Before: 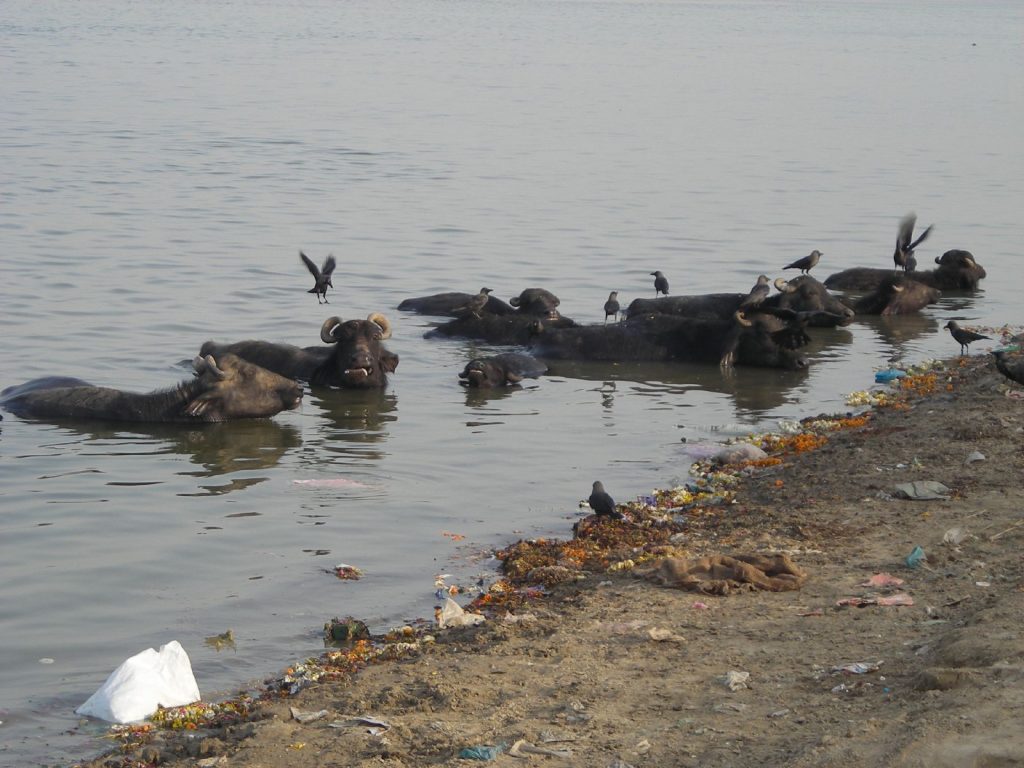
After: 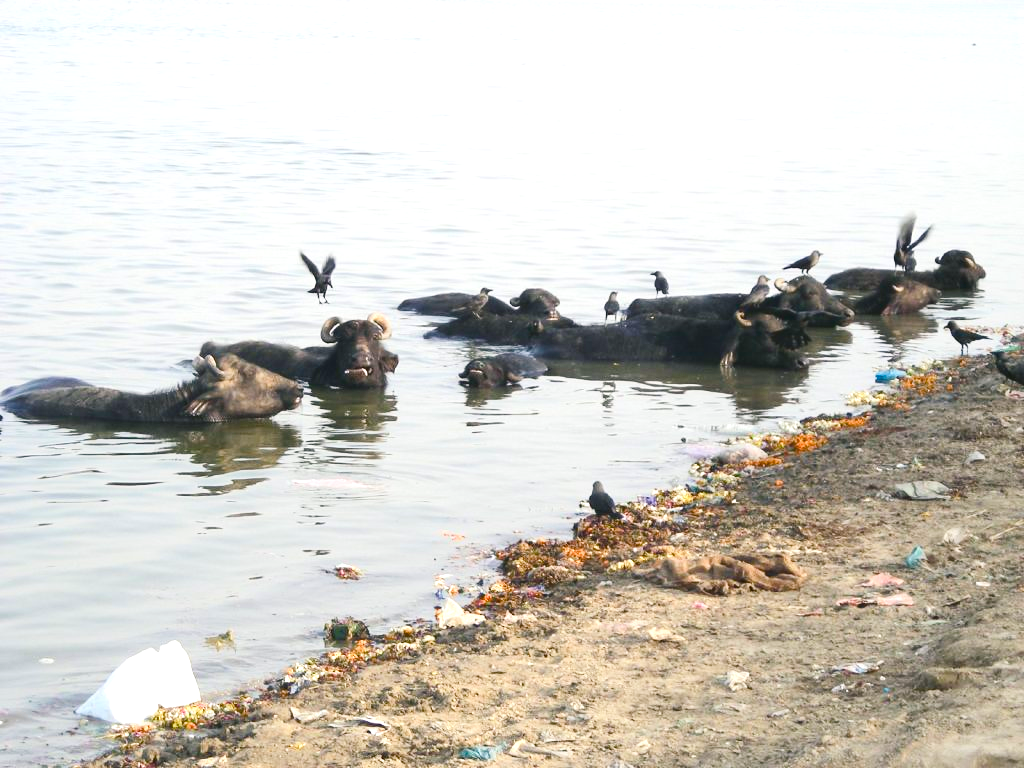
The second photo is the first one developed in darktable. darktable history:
exposure: black level correction 0, exposure 1.193 EV, compensate exposure bias true, compensate highlight preservation false
tone equalizer: on, module defaults
color balance rgb: shadows lift › luminance -7.481%, shadows lift › chroma 2.076%, shadows lift › hue 200.78°, perceptual saturation grading › global saturation 20%, perceptual saturation grading › highlights -50.318%, perceptual saturation grading › shadows 30.903%, global vibrance 20%
tone curve: curves: ch0 [(0, 0.032) (0.181, 0.156) (0.751, 0.829) (1, 1)], color space Lab, linked channels, preserve colors none
